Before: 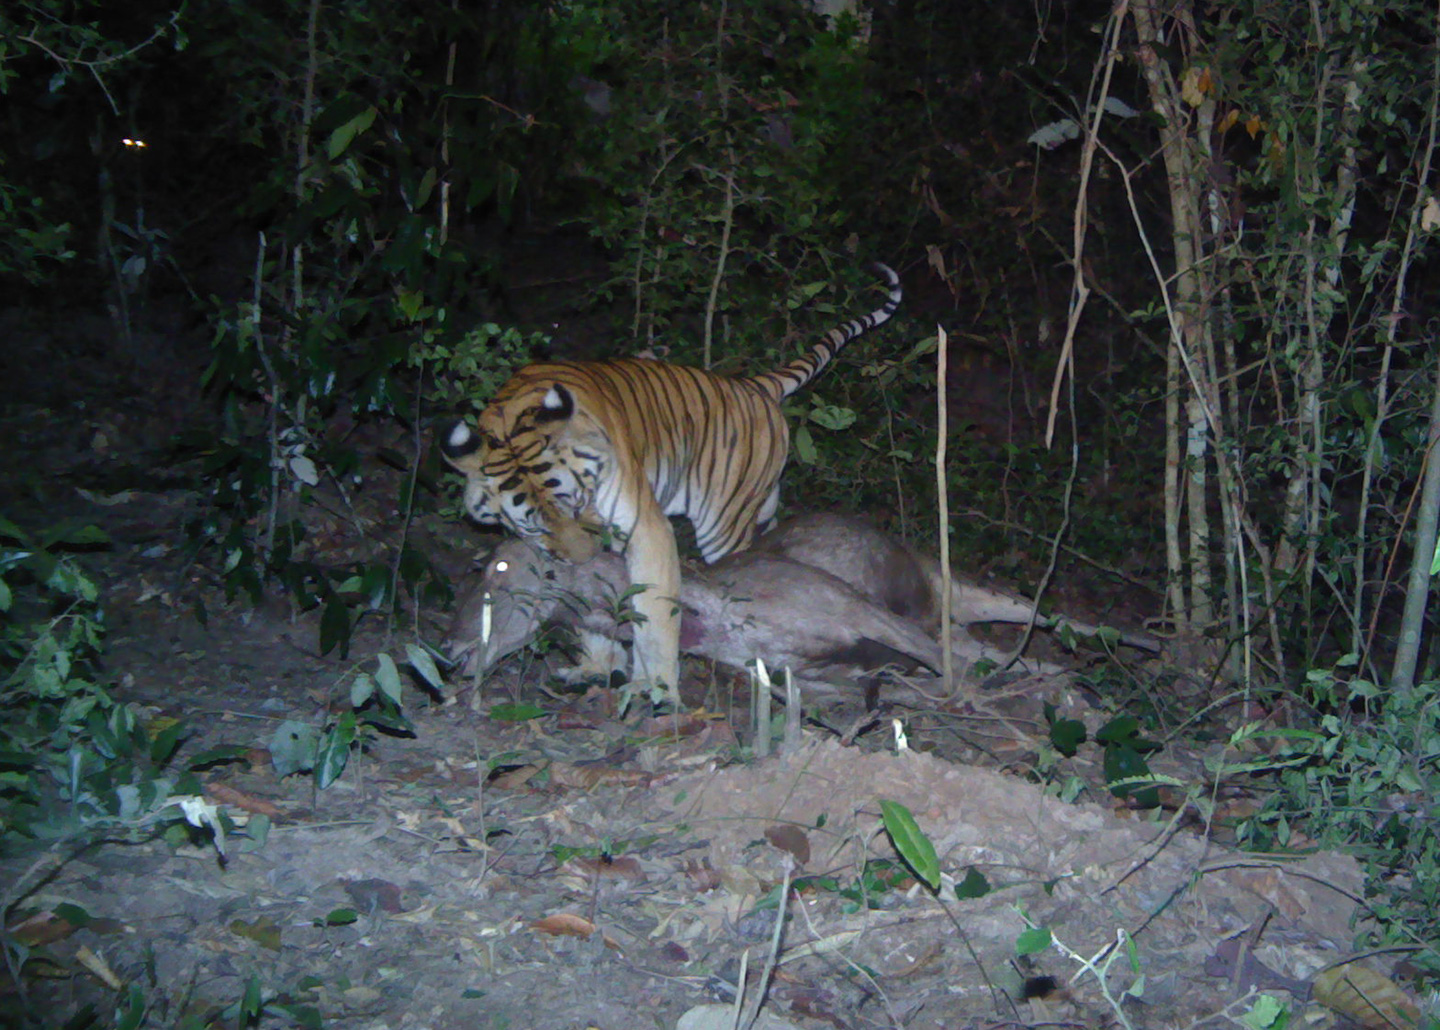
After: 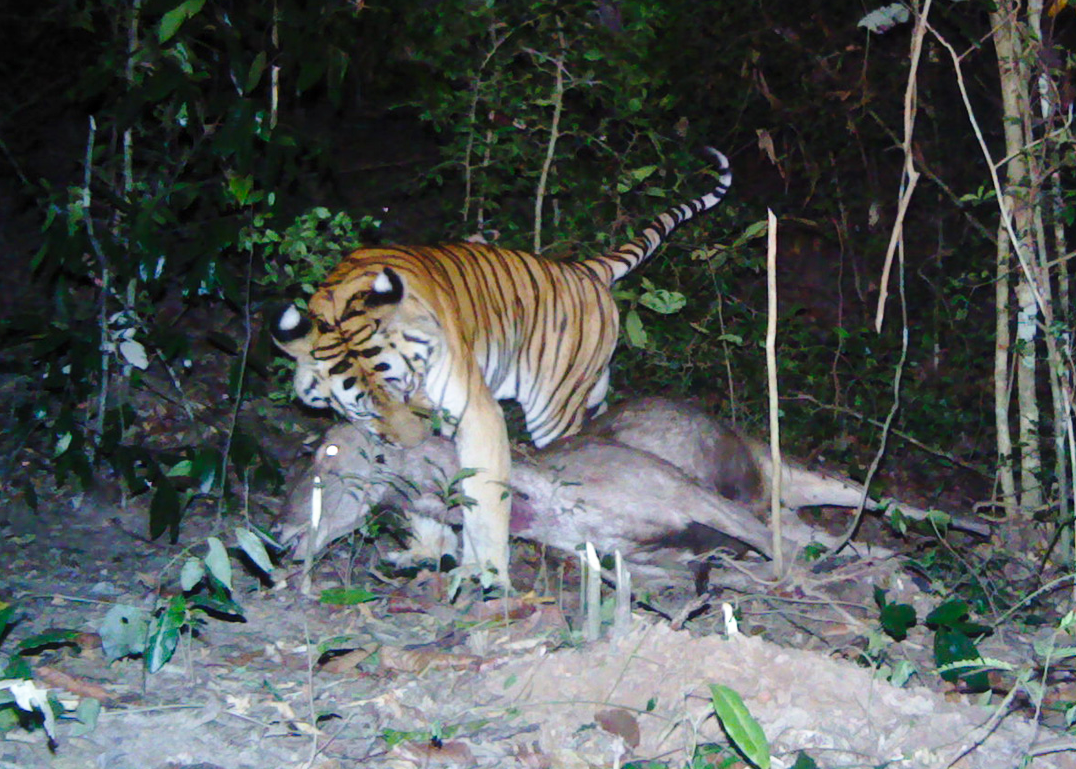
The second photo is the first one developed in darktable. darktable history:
crop and rotate: left 11.831%, top 11.346%, right 13.429%, bottom 13.899%
exposure: black level correction 0.001, exposure 0.191 EV, compensate highlight preservation false
base curve: curves: ch0 [(0, 0) (0.028, 0.03) (0.121, 0.232) (0.46, 0.748) (0.859, 0.968) (1, 1)], preserve colors none
